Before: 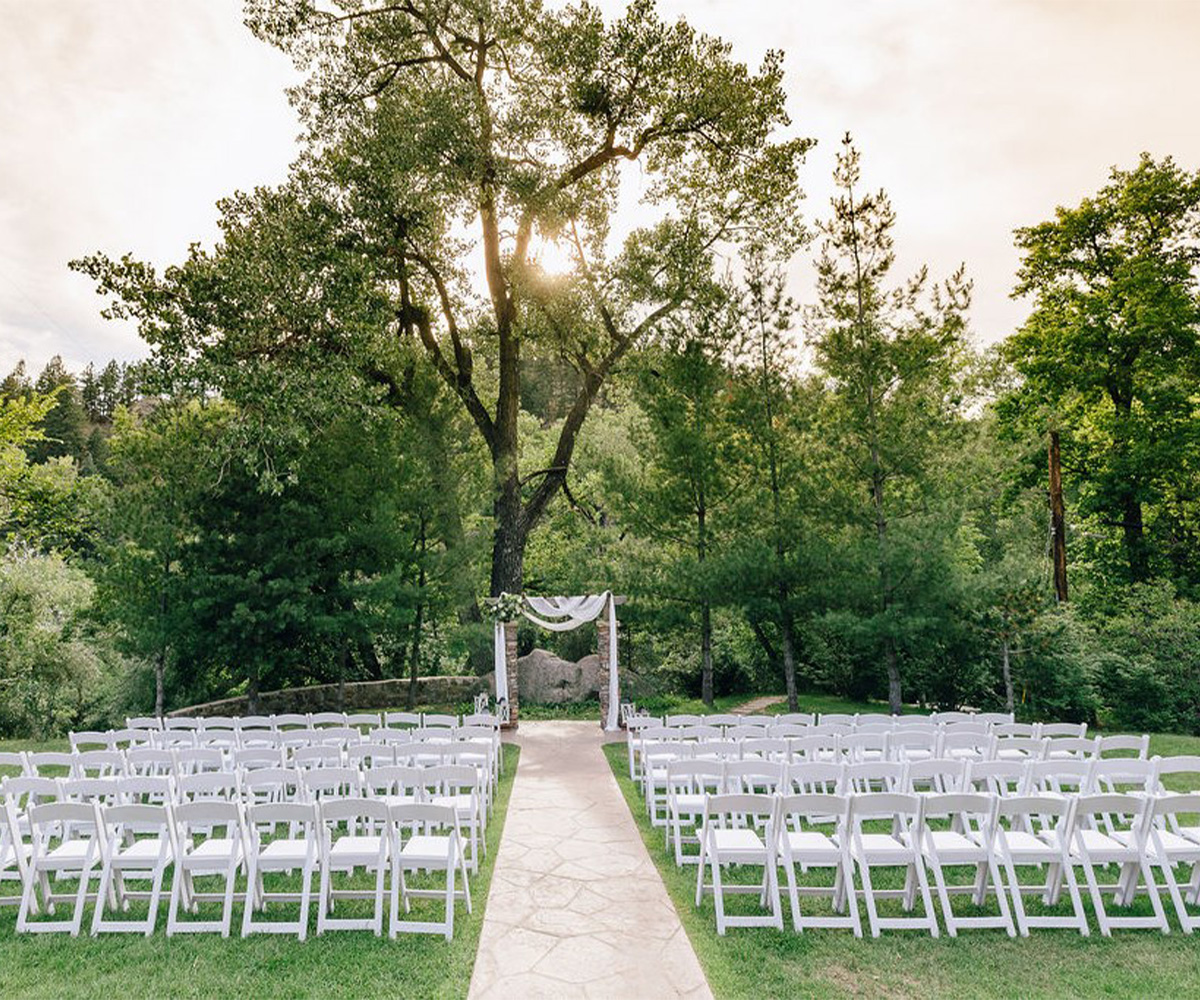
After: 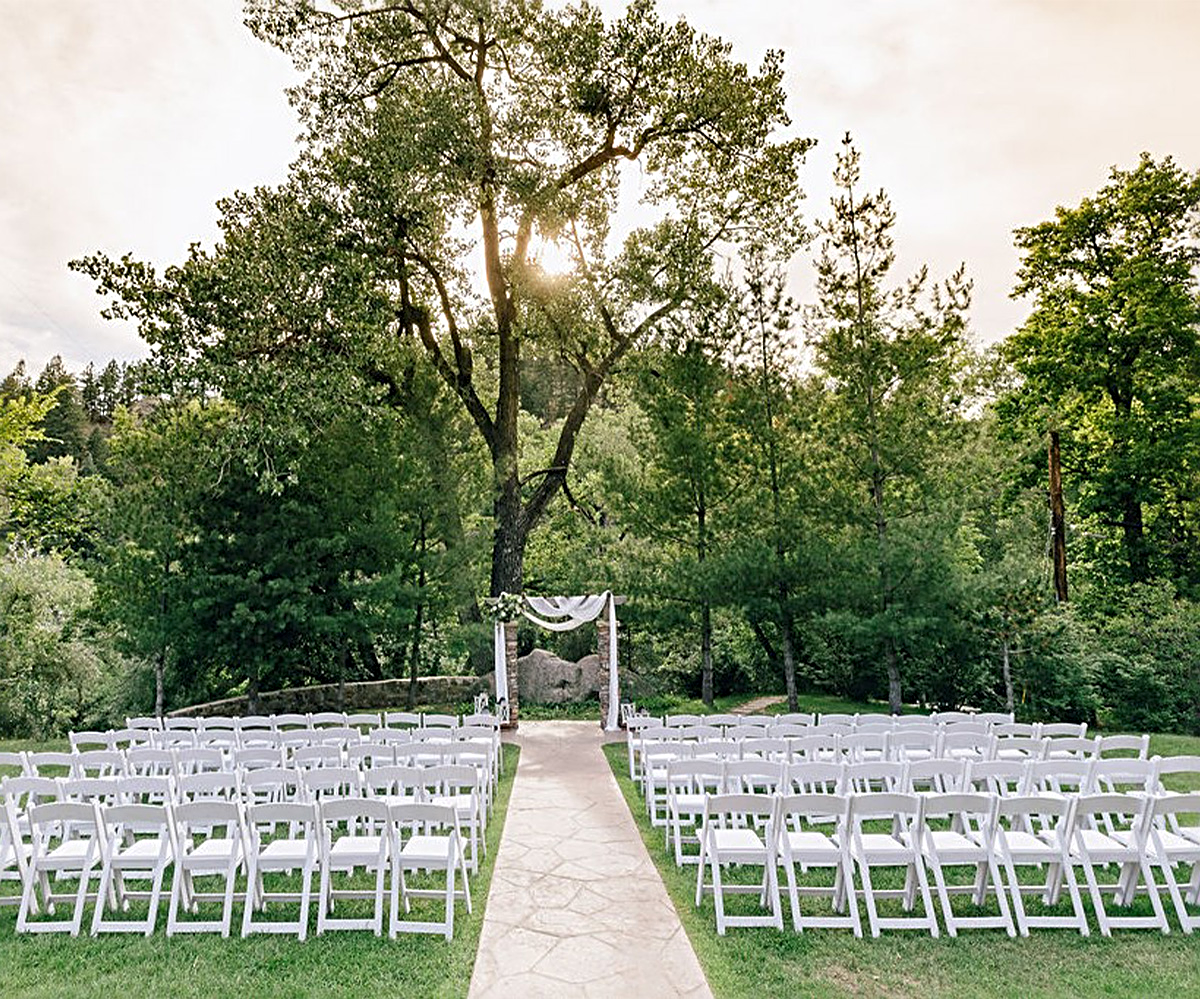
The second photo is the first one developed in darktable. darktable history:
sharpen: radius 3.986
crop: bottom 0.057%
